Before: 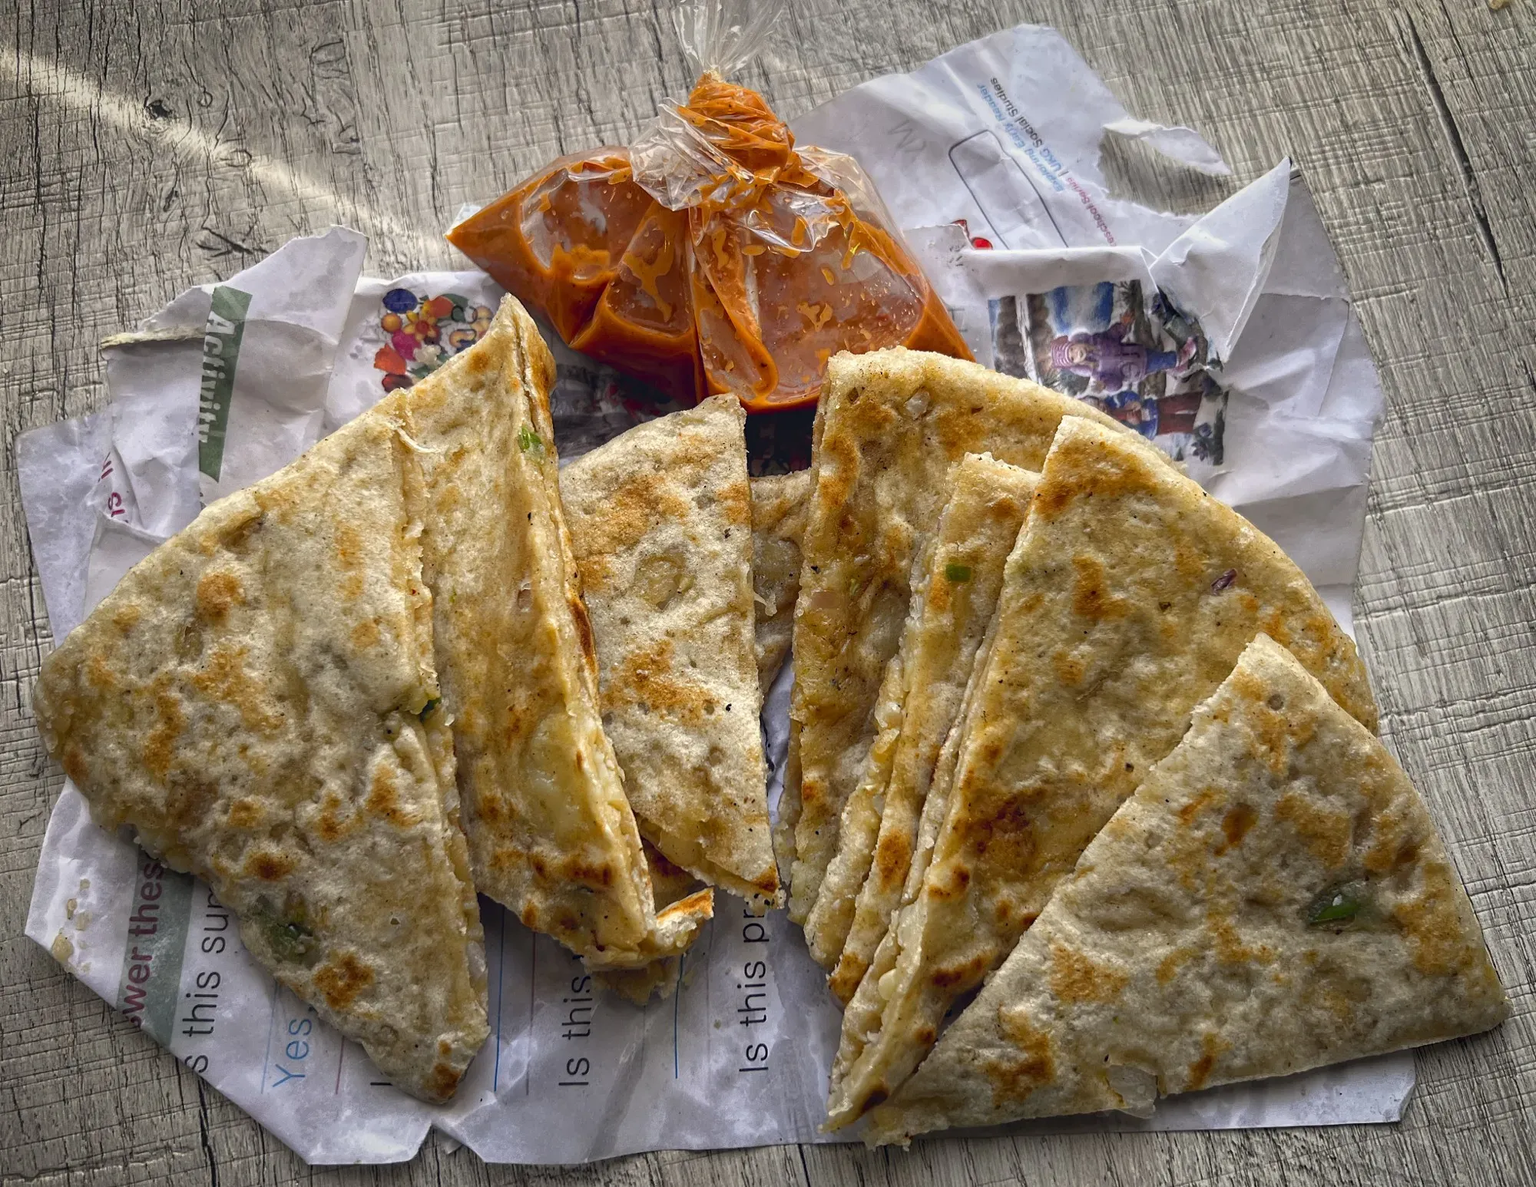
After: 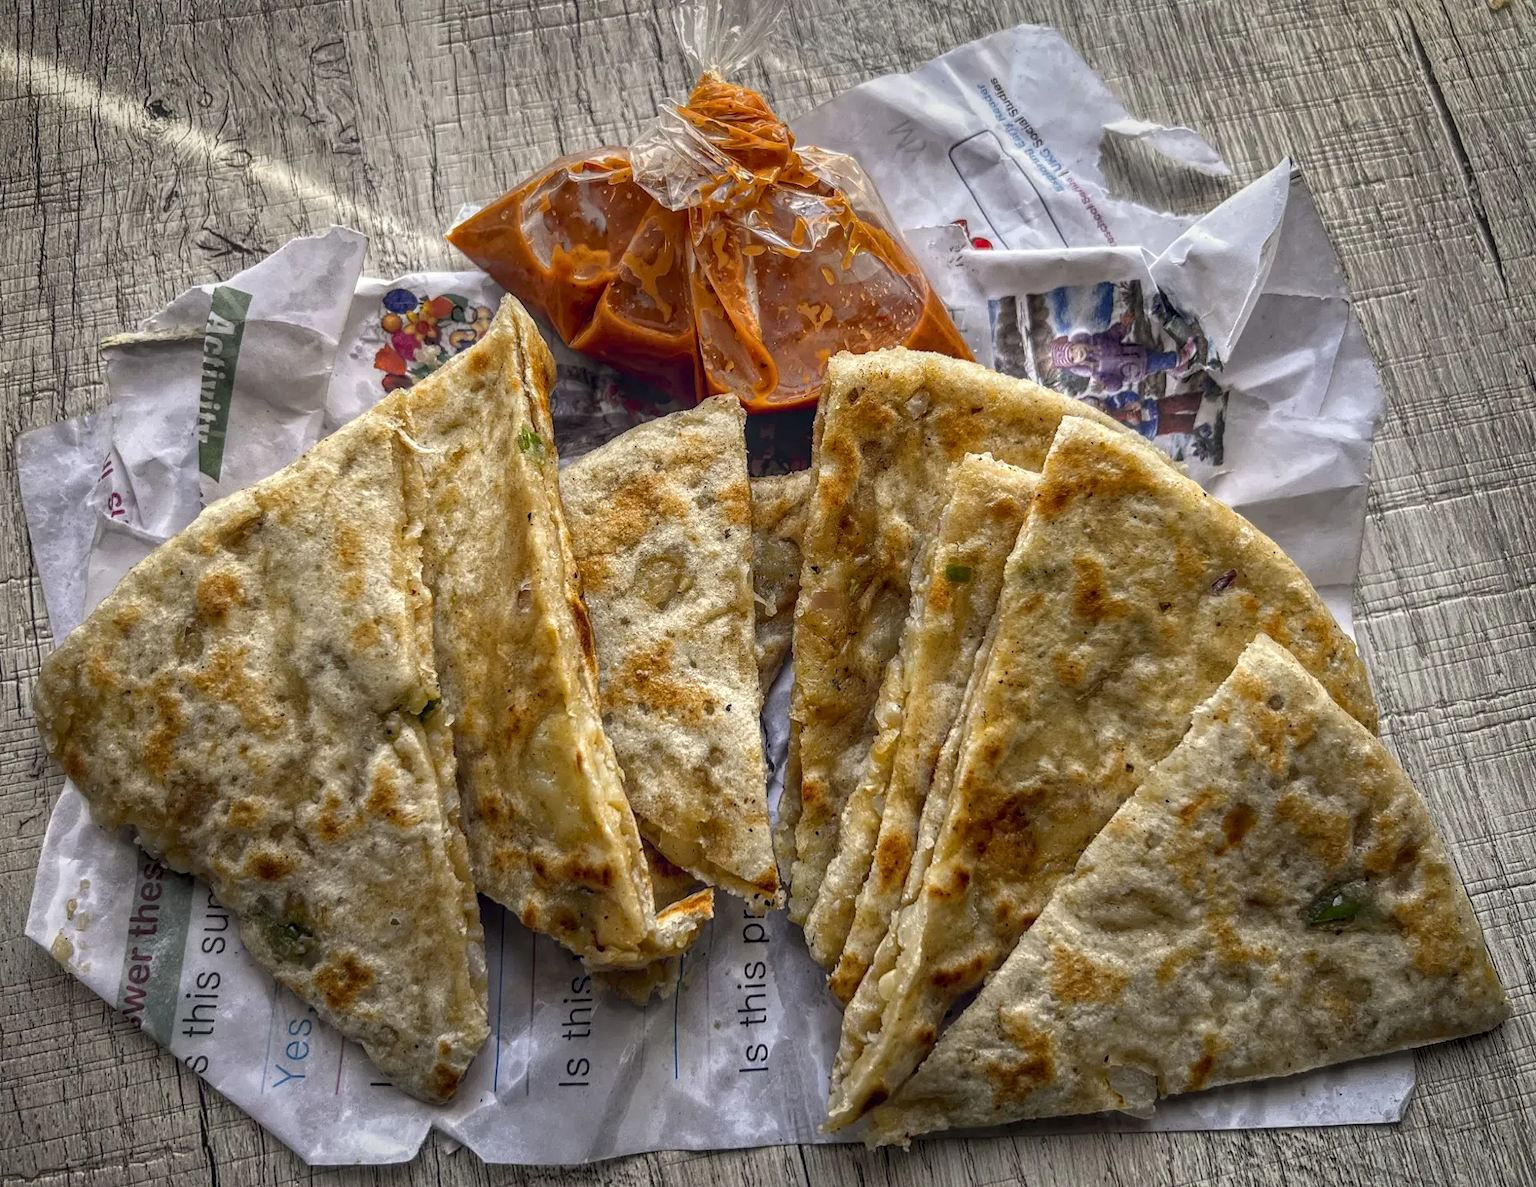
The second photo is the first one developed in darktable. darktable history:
shadows and highlights: shadows 43.78, white point adjustment -1.28, soften with gaussian
local contrast: highlights 4%, shadows 5%, detail 134%
